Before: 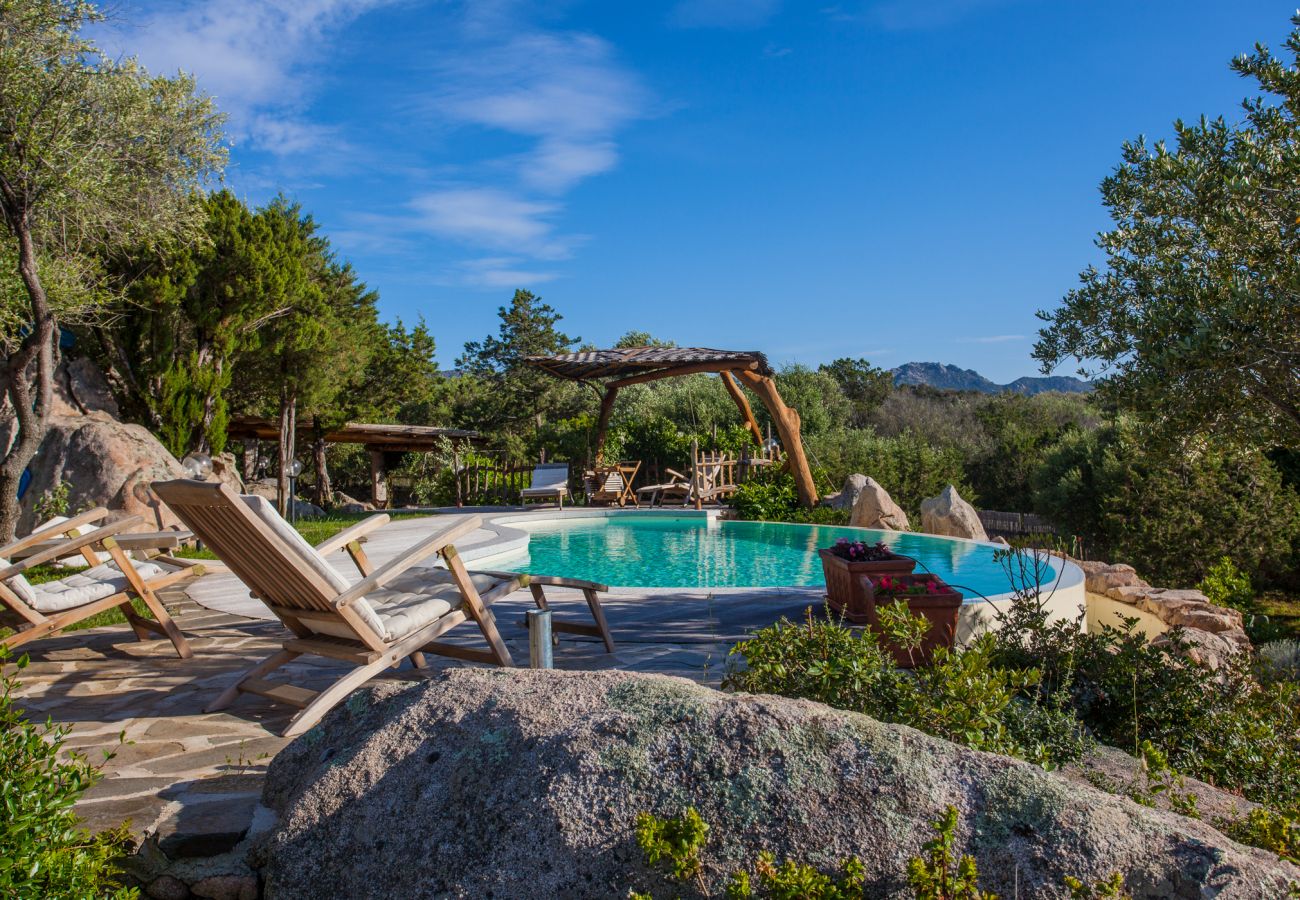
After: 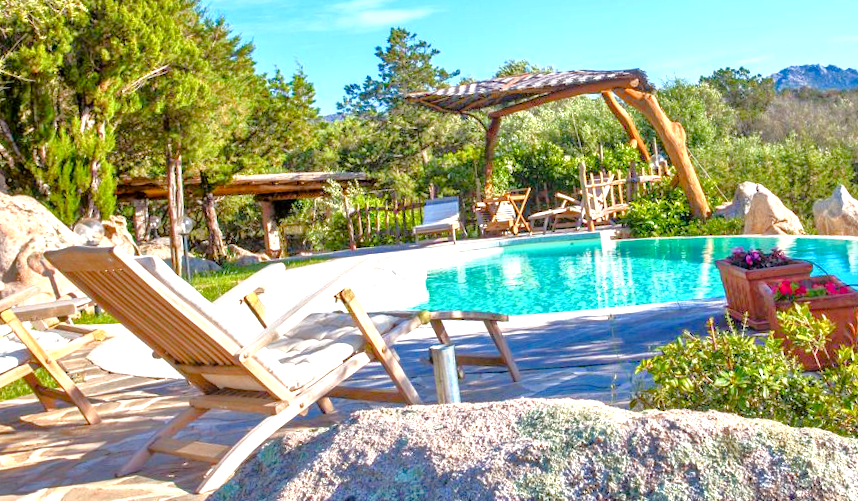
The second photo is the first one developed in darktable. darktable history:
crop: left 6.488%, top 27.668%, right 24.183%, bottom 8.656%
color balance rgb: perceptual saturation grading › global saturation 20%, perceptual saturation grading › highlights -25%, perceptual saturation grading › shadows 50%
rotate and perspective: rotation -5°, crop left 0.05, crop right 0.952, crop top 0.11, crop bottom 0.89
tone equalizer: -7 EV 0.15 EV, -6 EV 0.6 EV, -5 EV 1.15 EV, -4 EV 1.33 EV, -3 EV 1.15 EV, -2 EV 0.6 EV, -1 EV 0.15 EV, mask exposure compensation -0.5 EV
exposure: exposure 1.5 EV, compensate highlight preservation false
